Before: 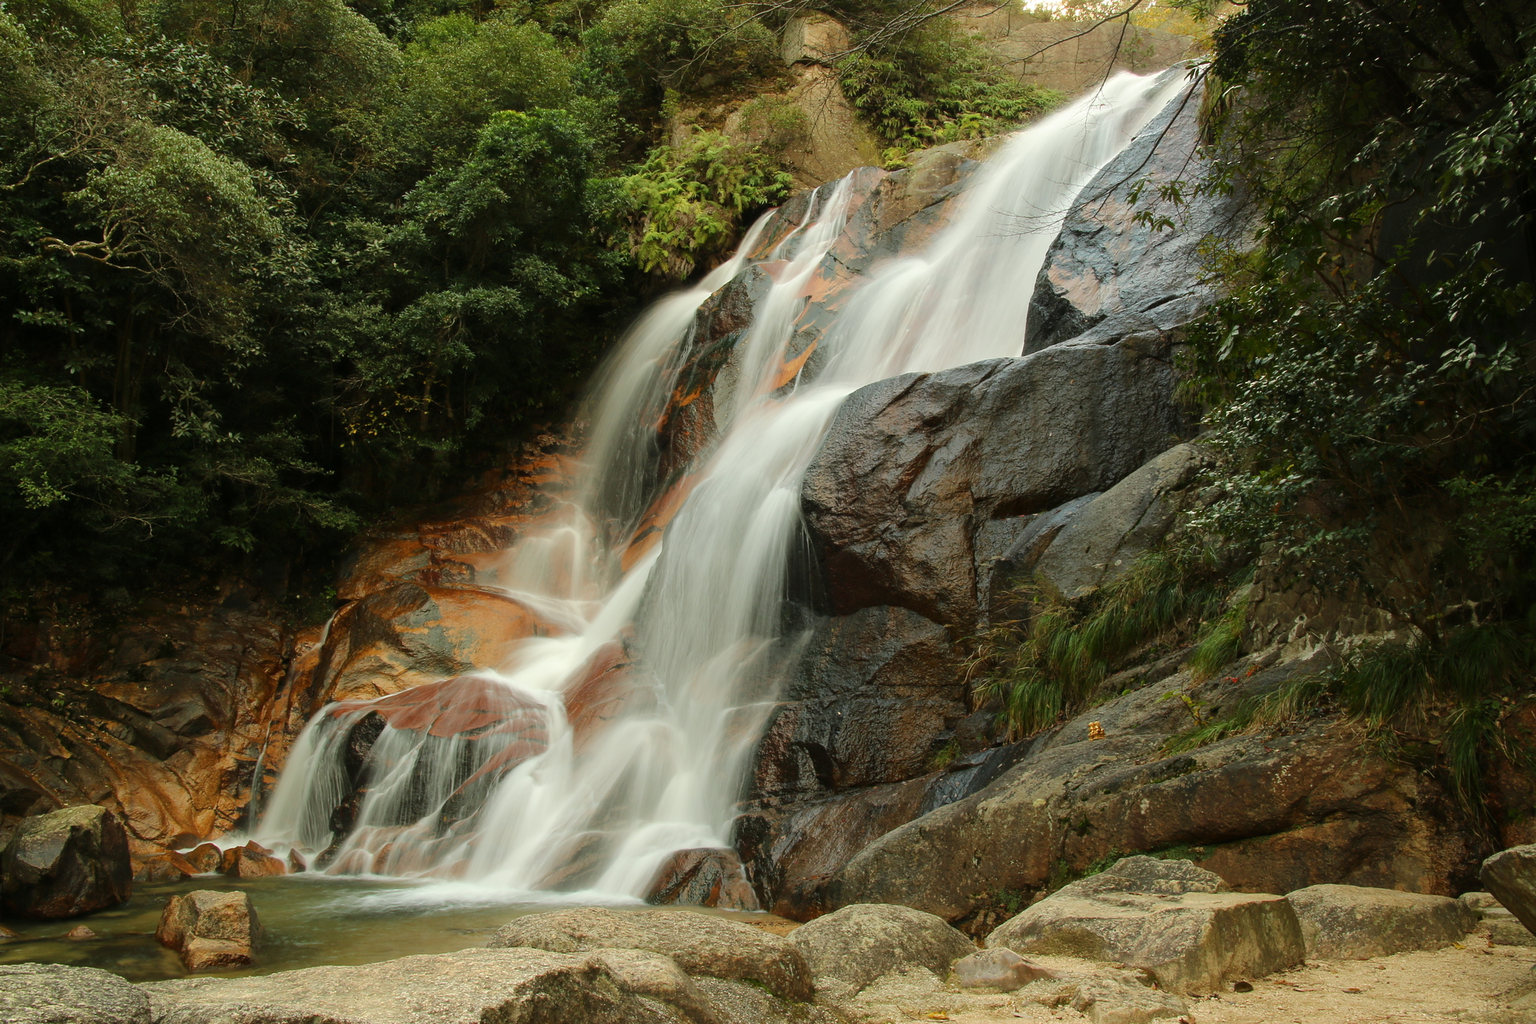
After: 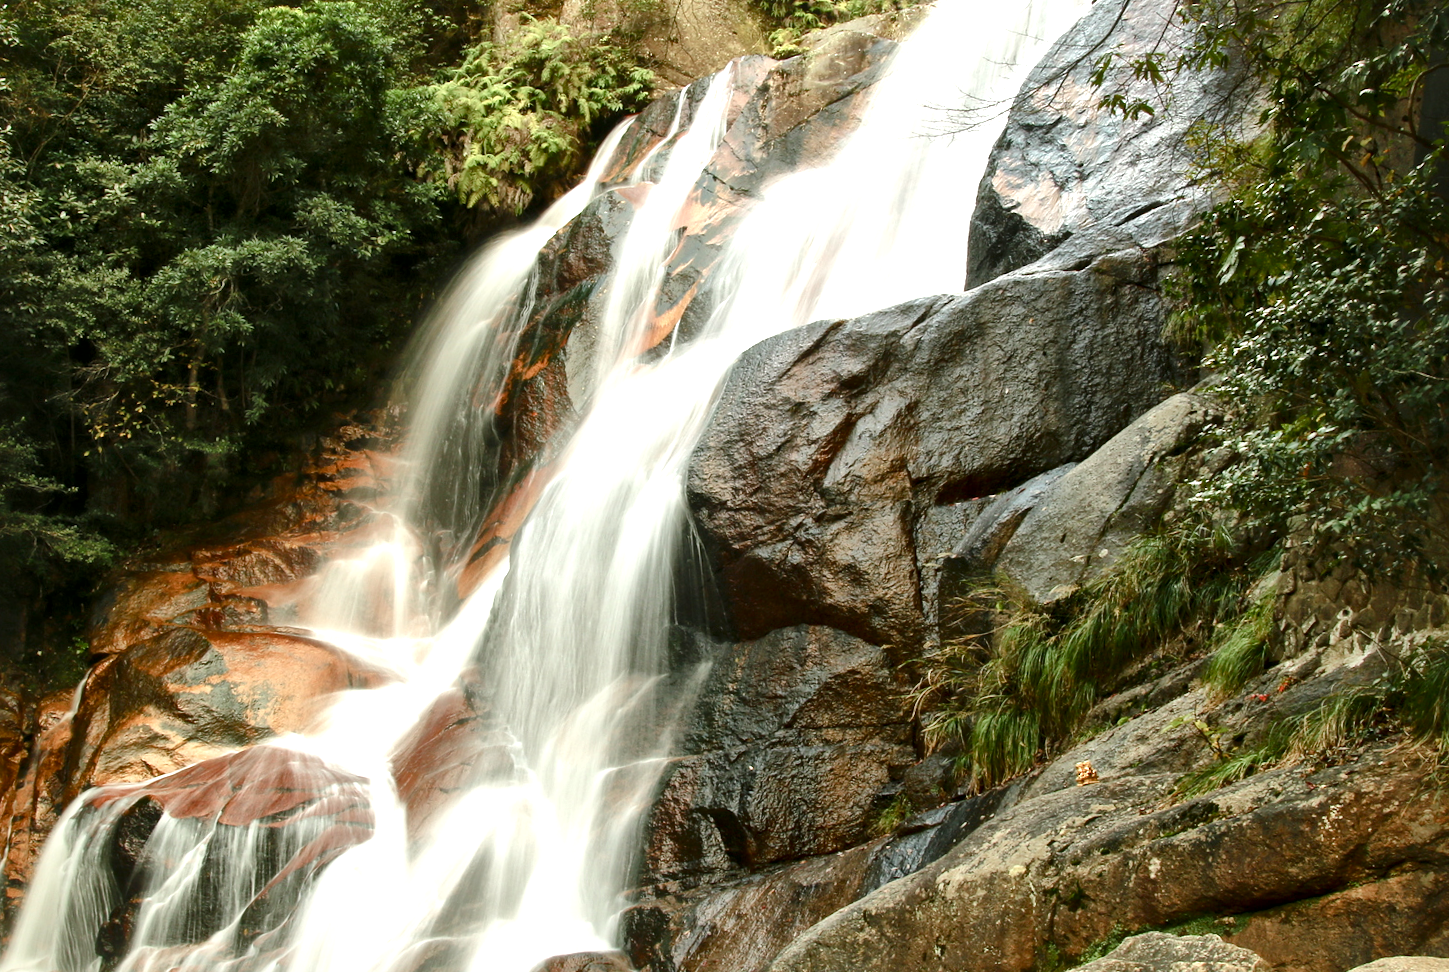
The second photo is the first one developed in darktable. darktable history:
crop: left 16.768%, top 8.653%, right 8.362%, bottom 12.485%
color balance rgb: shadows lift › luminance -10%, shadows lift › chroma 1%, shadows lift › hue 113°, power › luminance -15%, highlights gain › chroma 0.2%, highlights gain › hue 333°, global offset › luminance 0.5%, perceptual saturation grading › global saturation 20%, perceptual saturation grading › highlights -50%, perceptual saturation grading › shadows 25%, contrast -10%
rotate and perspective: rotation -3°, crop left 0.031, crop right 0.968, crop top 0.07, crop bottom 0.93
local contrast: mode bilateral grid, contrast 20, coarseness 50, detail 179%, midtone range 0.2
exposure: exposure 1.25 EV, compensate exposure bias true, compensate highlight preservation false
tone equalizer: -7 EV 0.18 EV, -6 EV 0.12 EV, -5 EV 0.08 EV, -4 EV 0.04 EV, -2 EV -0.02 EV, -1 EV -0.04 EV, +0 EV -0.06 EV, luminance estimator HSV value / RGB max
